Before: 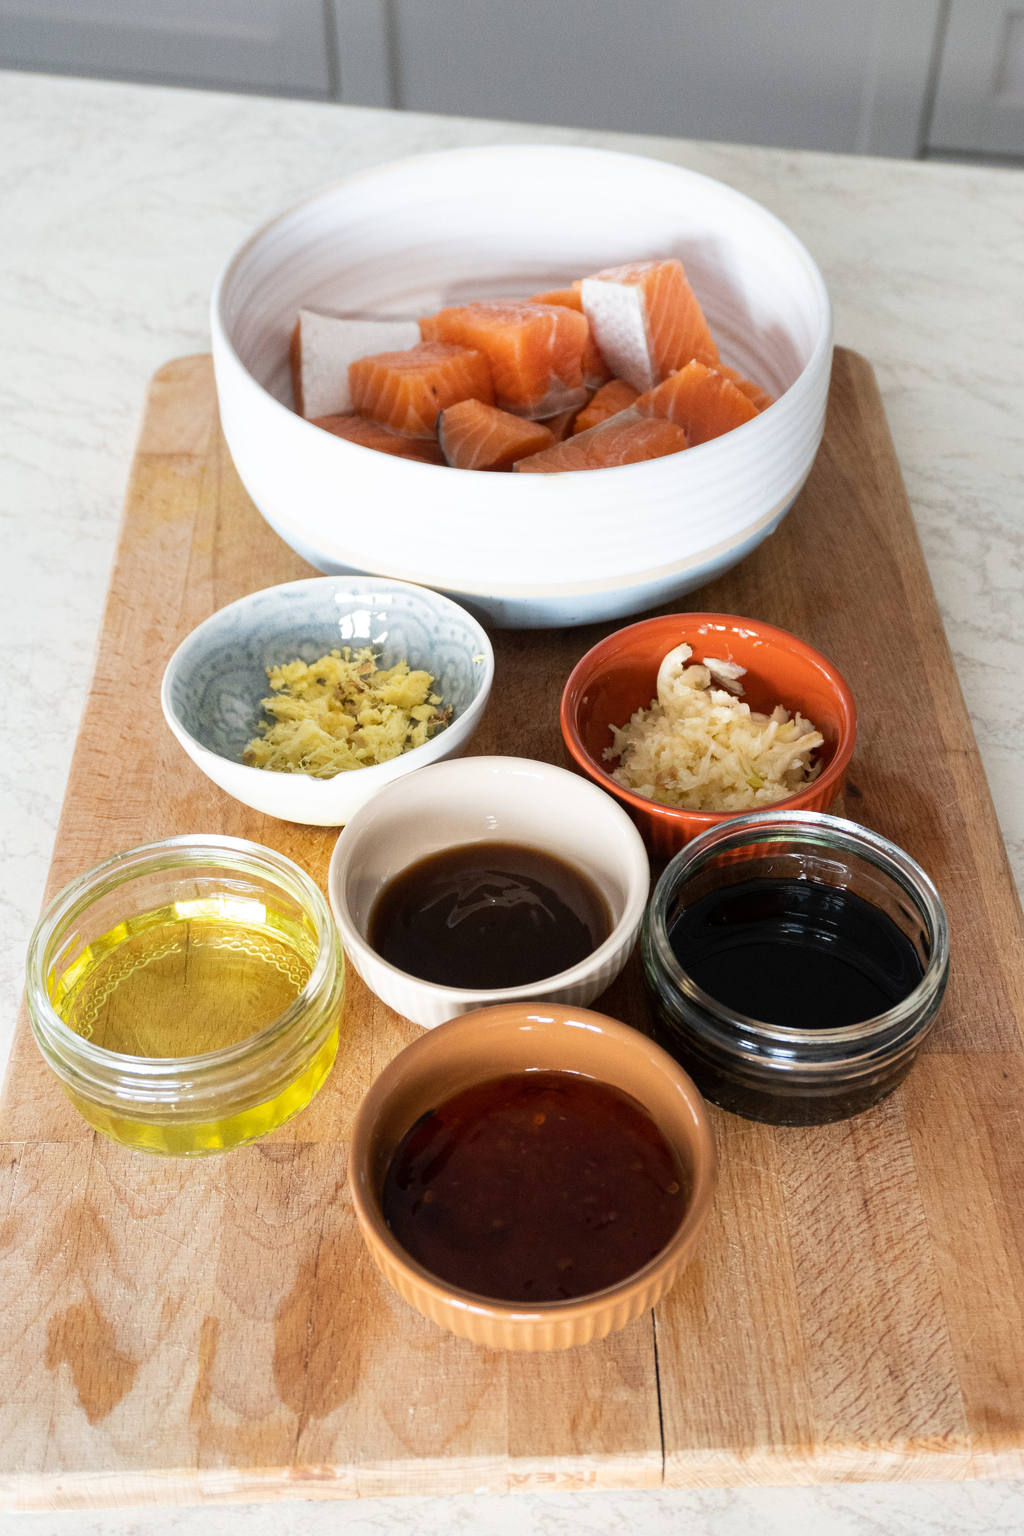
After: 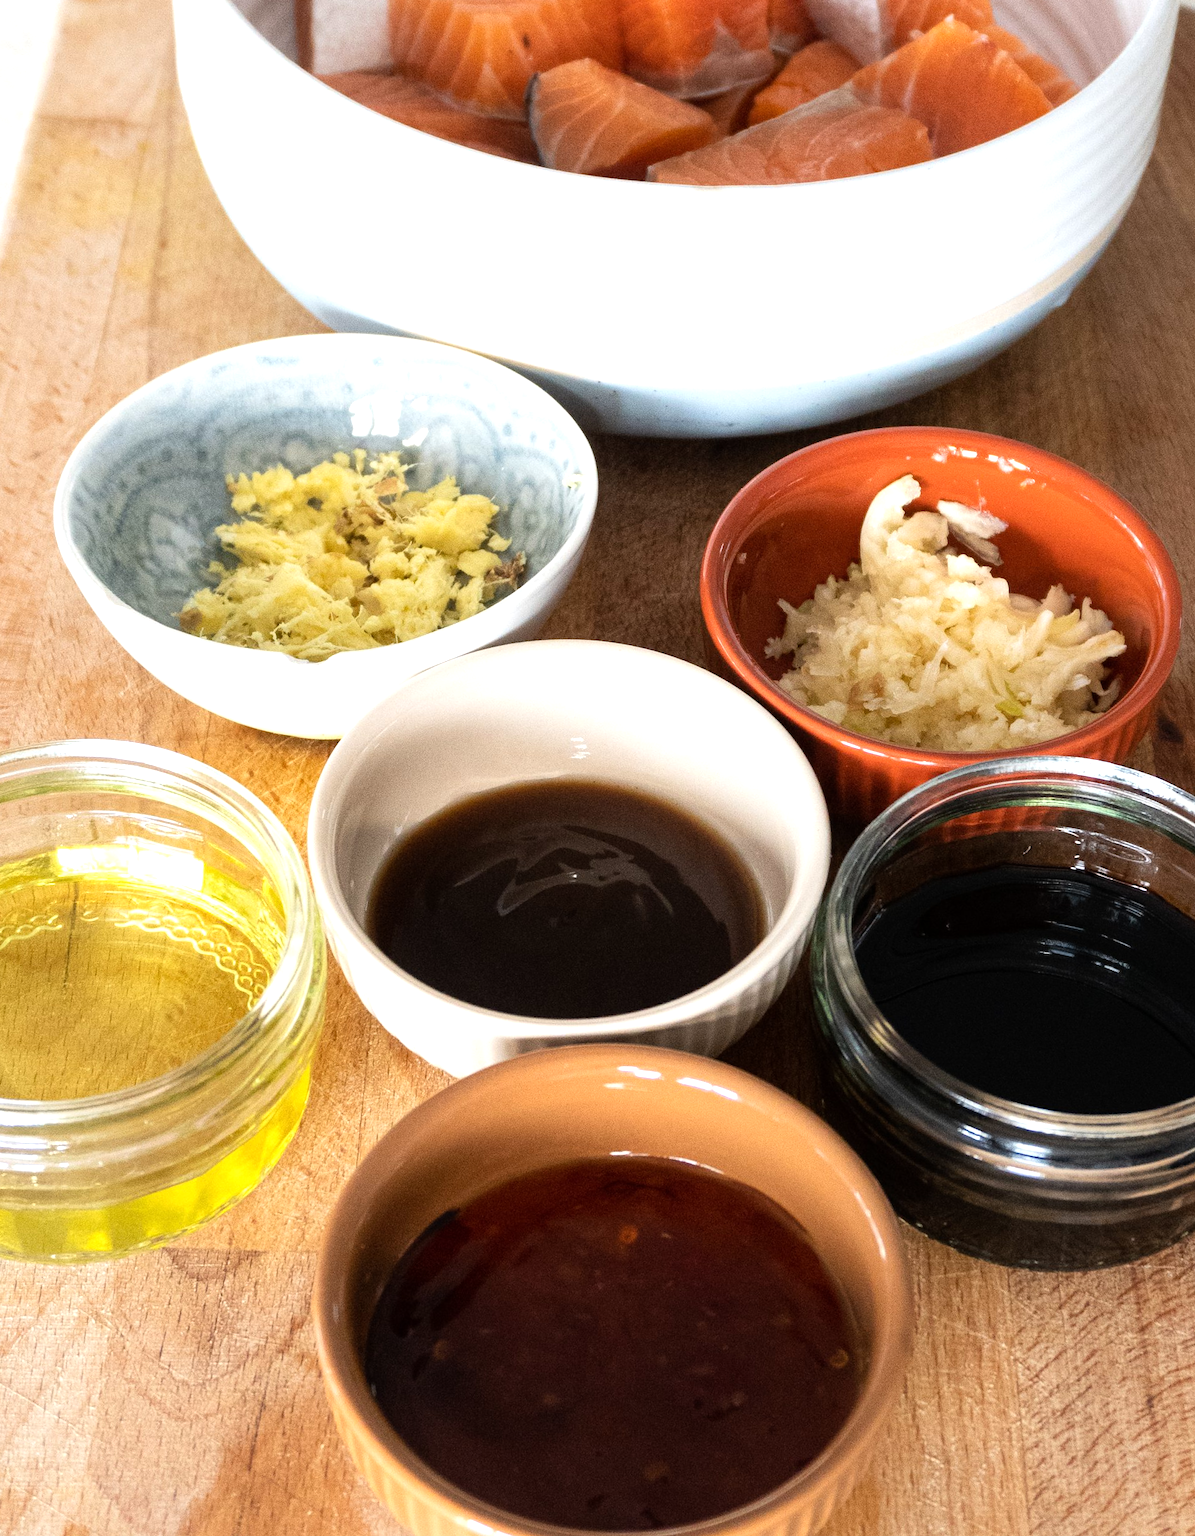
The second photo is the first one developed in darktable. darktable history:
crop and rotate: angle -3.32°, left 9.83%, top 21.287%, right 12.311%, bottom 12.003%
tone equalizer: -8 EV -0.379 EV, -7 EV -0.423 EV, -6 EV -0.325 EV, -5 EV -0.22 EV, -3 EV 0.197 EV, -2 EV 0.324 EV, -1 EV 0.399 EV, +0 EV 0.441 EV
